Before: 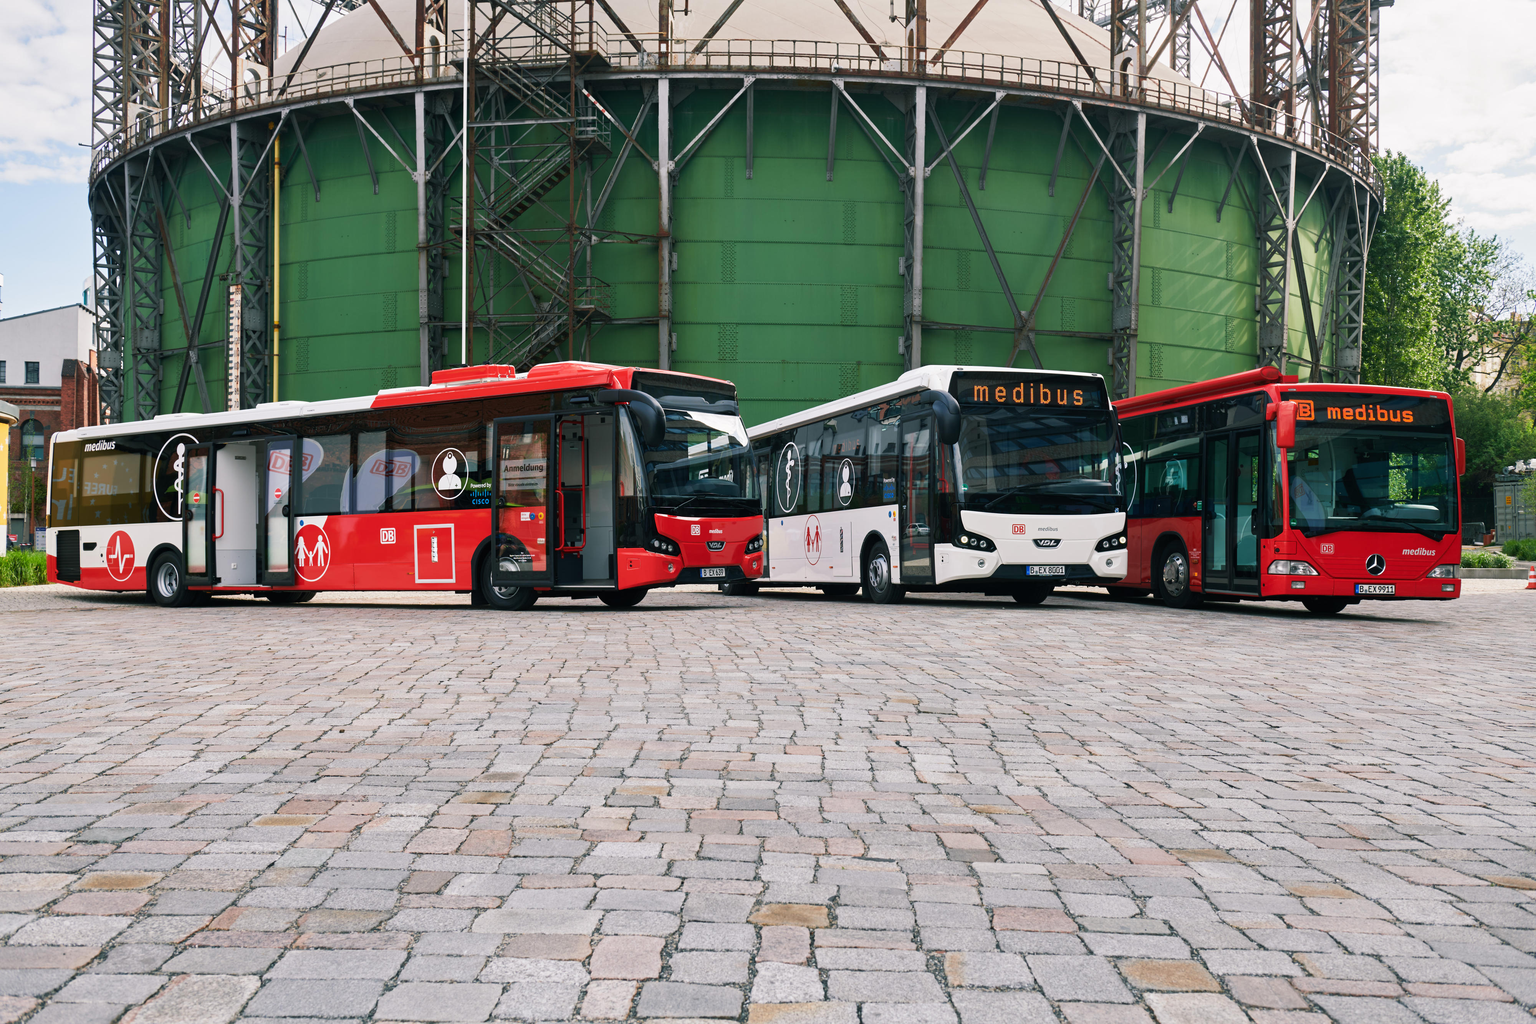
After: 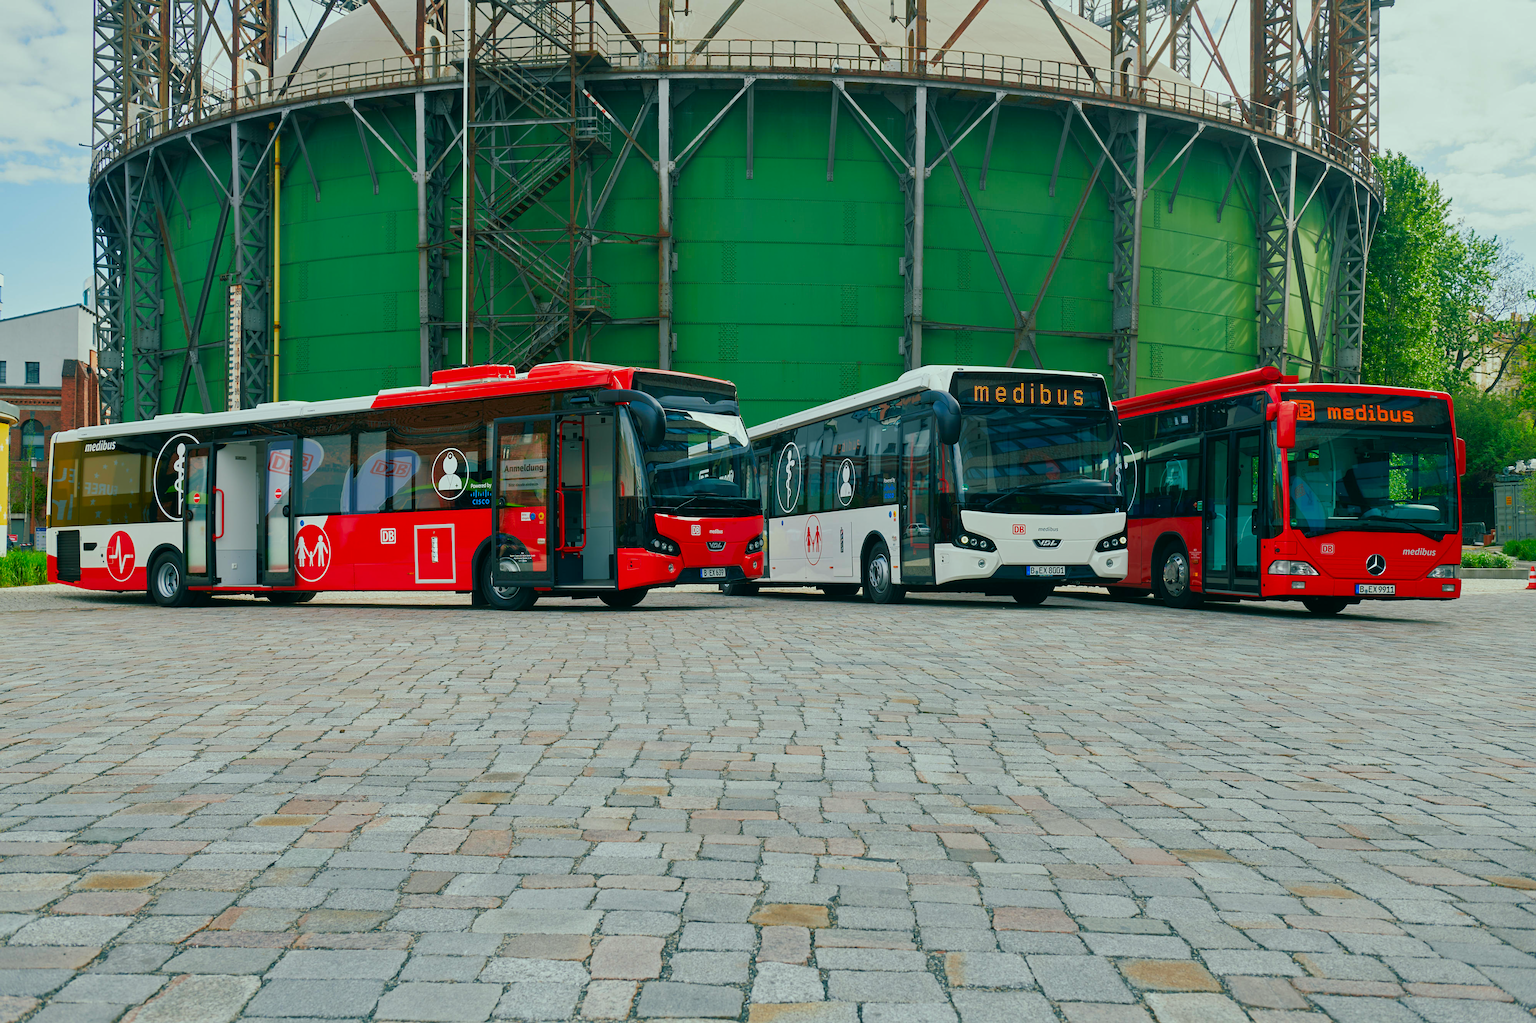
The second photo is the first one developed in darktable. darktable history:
tone equalizer: -8 EV 0.273 EV, -7 EV 0.407 EV, -6 EV 0.399 EV, -5 EV 0.258 EV, -3 EV -0.28 EV, -2 EV -0.431 EV, -1 EV -0.403 EV, +0 EV -0.273 EV, edges refinement/feathering 500, mask exposure compensation -1.57 EV, preserve details no
sharpen: amount 0.201
color correction: highlights a* -7.57, highlights b* 1.55, shadows a* -3.43, saturation 1.38
